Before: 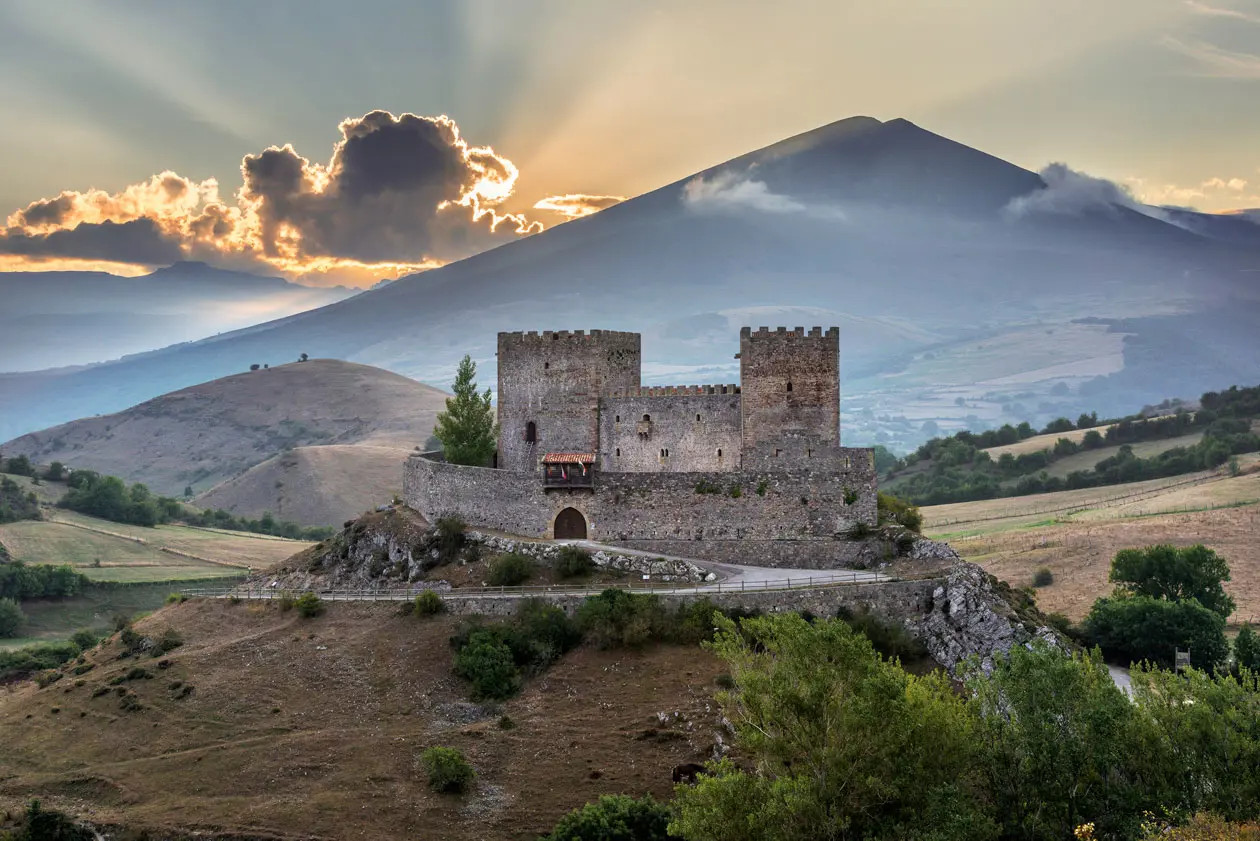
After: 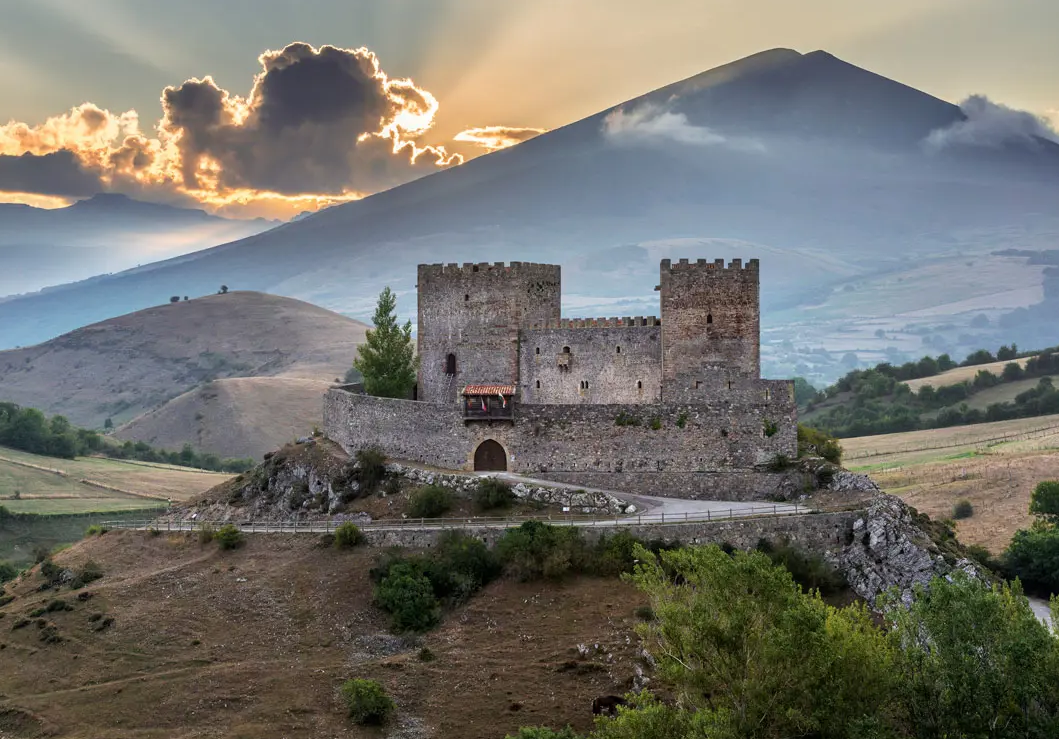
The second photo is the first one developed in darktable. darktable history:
crop: left 6.366%, top 8.115%, right 9.547%, bottom 3.897%
